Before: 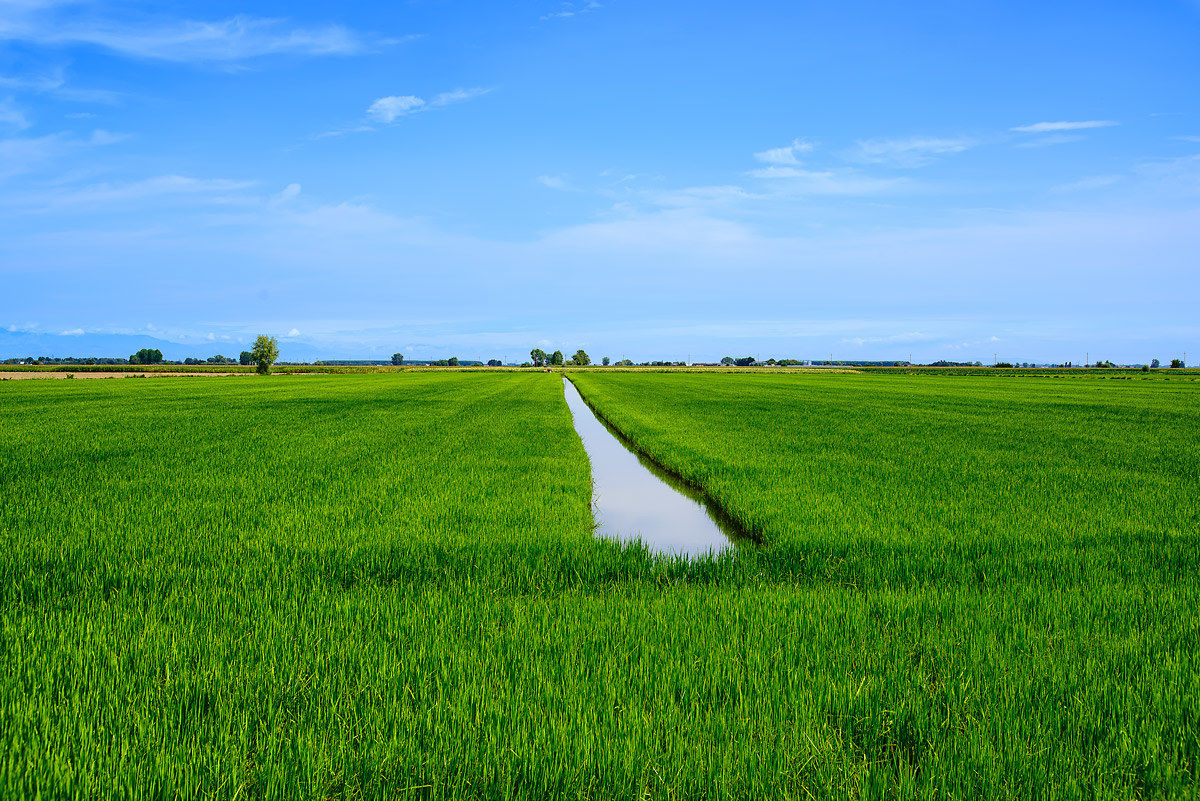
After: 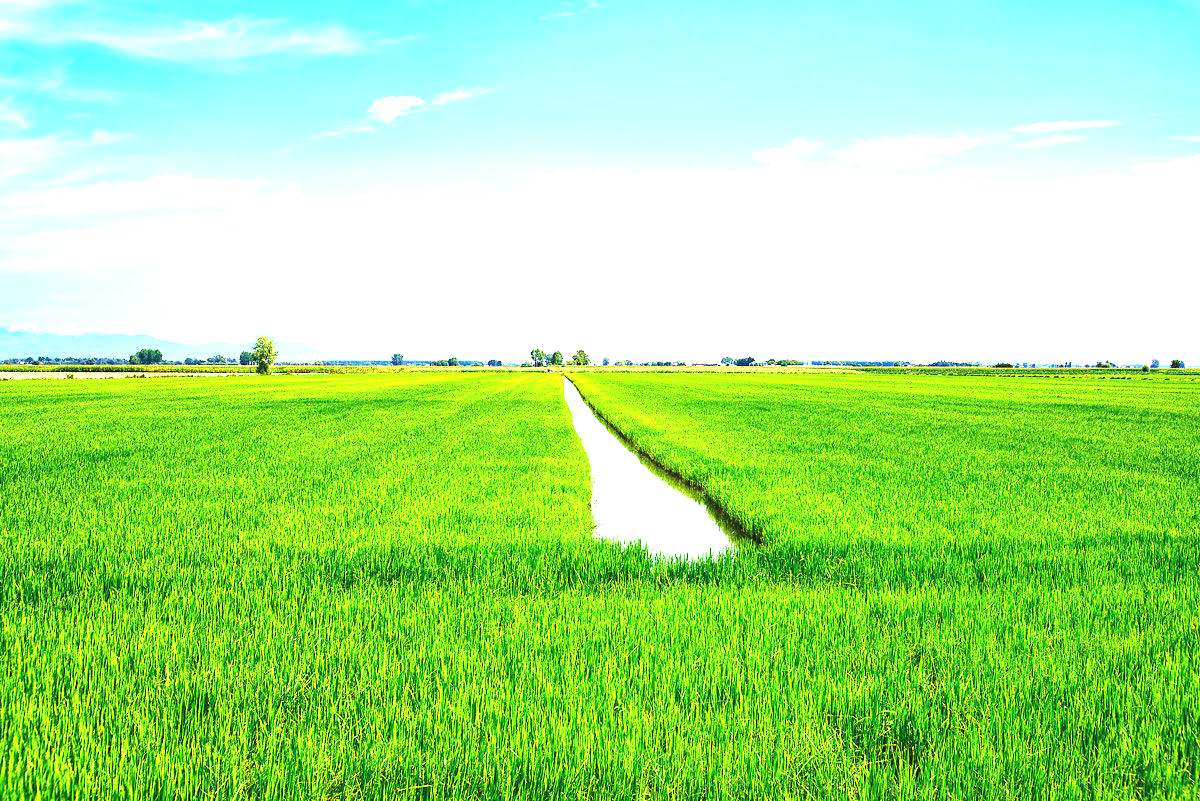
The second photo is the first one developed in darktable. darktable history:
exposure: black level correction 0, exposure 2.124 EV, compensate highlight preservation false
